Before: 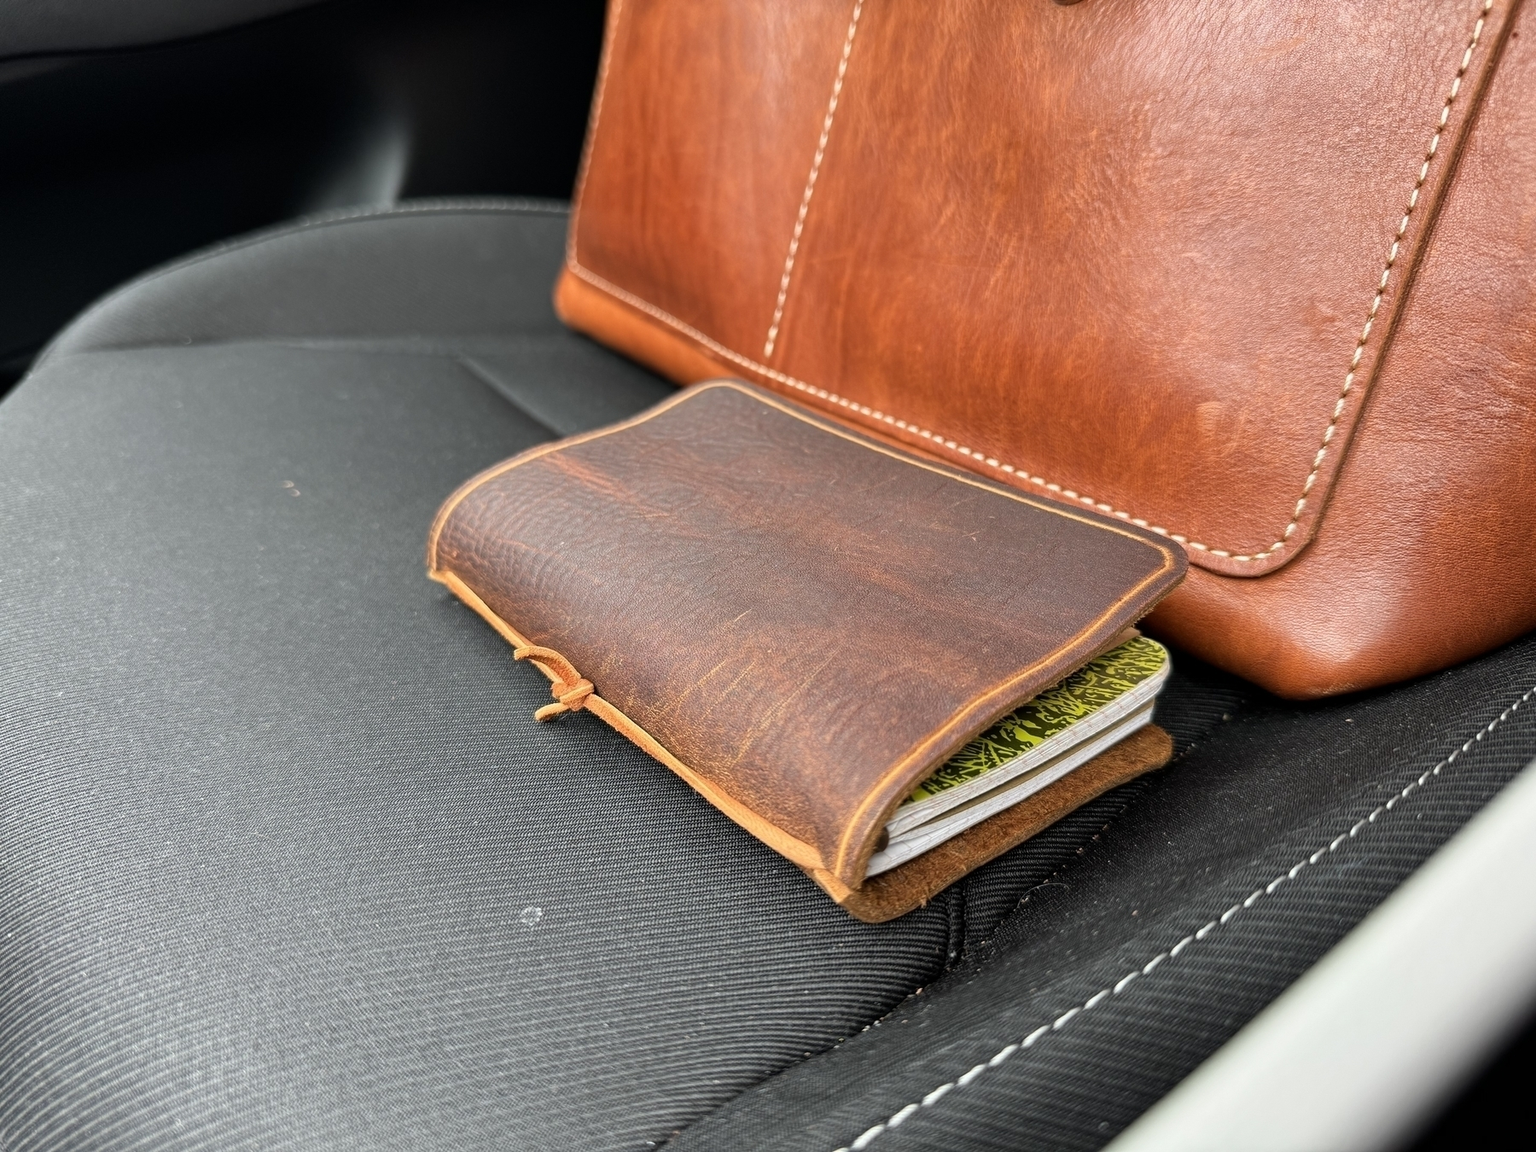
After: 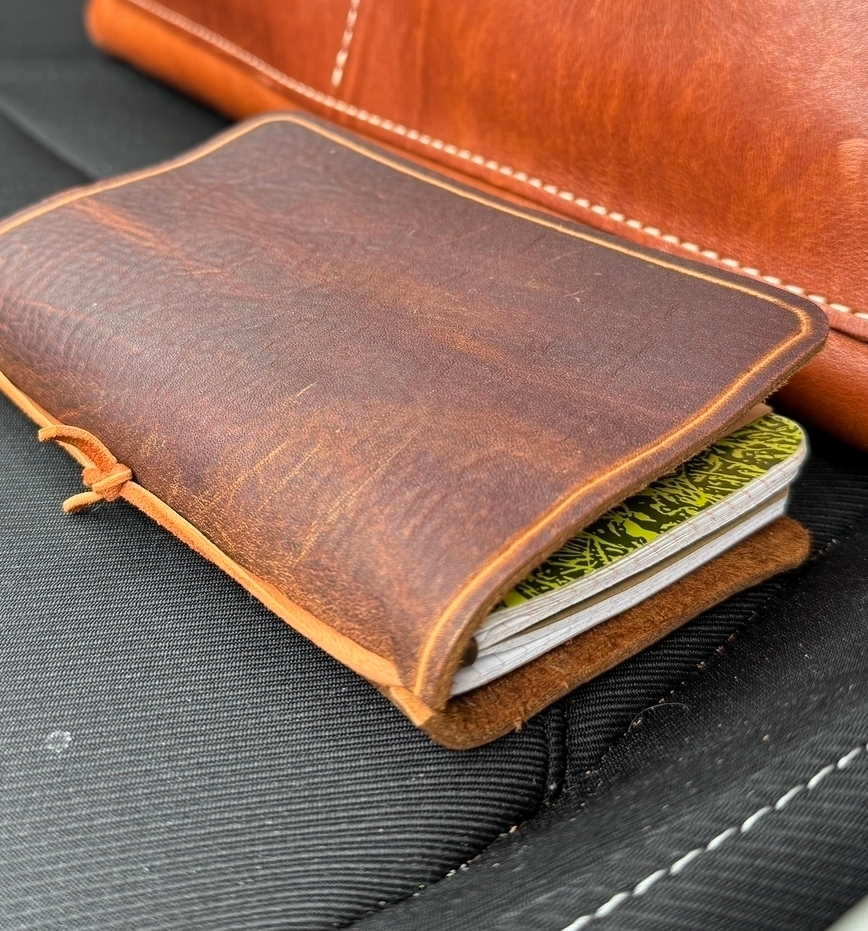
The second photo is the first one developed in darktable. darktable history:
crop: left 31.339%, top 24.606%, right 20.435%, bottom 6.39%
